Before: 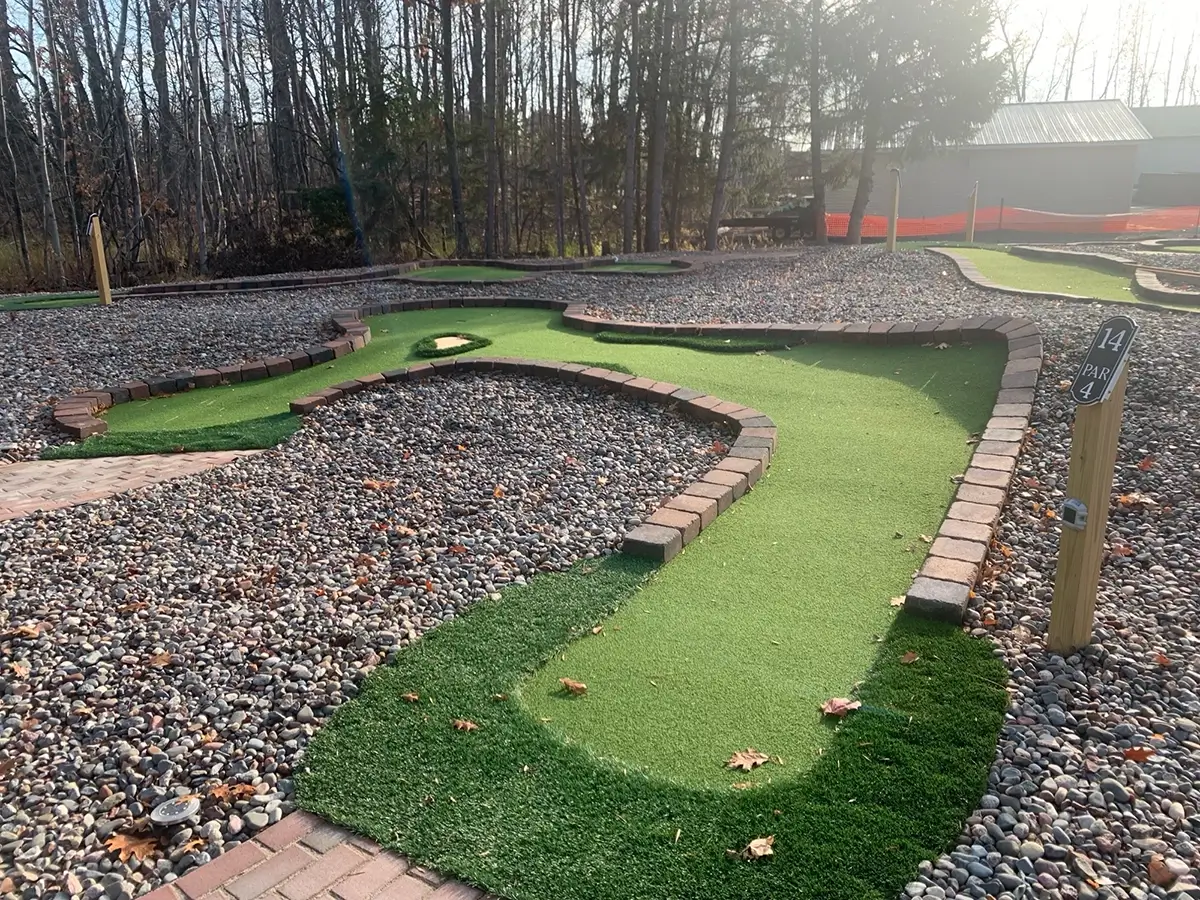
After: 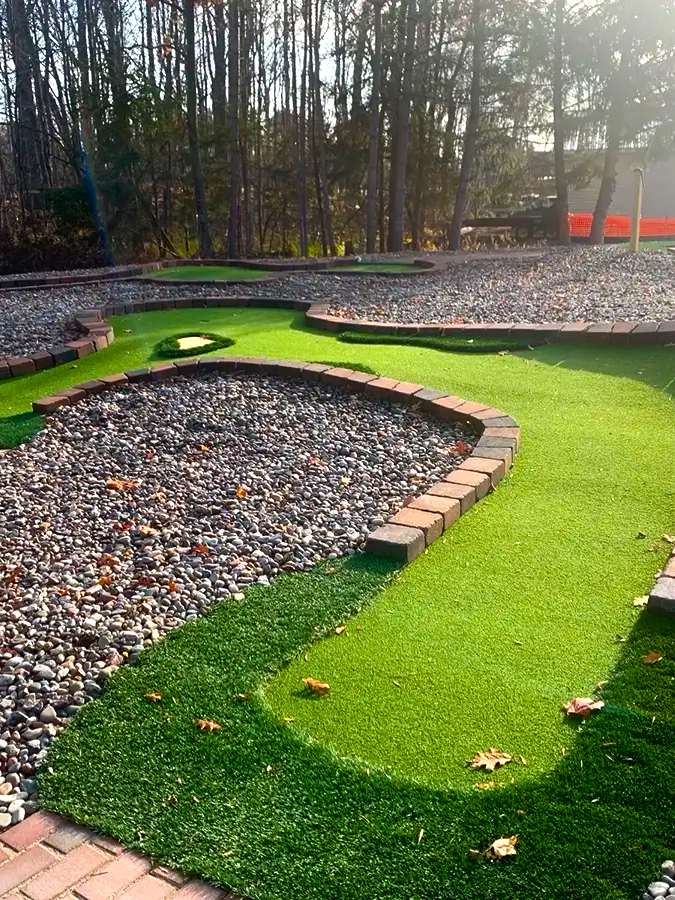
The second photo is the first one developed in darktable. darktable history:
crop: left 21.496%, right 22.254%
color balance rgb: linear chroma grading › global chroma 9%, perceptual saturation grading › global saturation 36%, perceptual saturation grading › shadows 35%, perceptual brilliance grading › global brilliance 15%, perceptual brilliance grading › shadows -35%, global vibrance 15%
